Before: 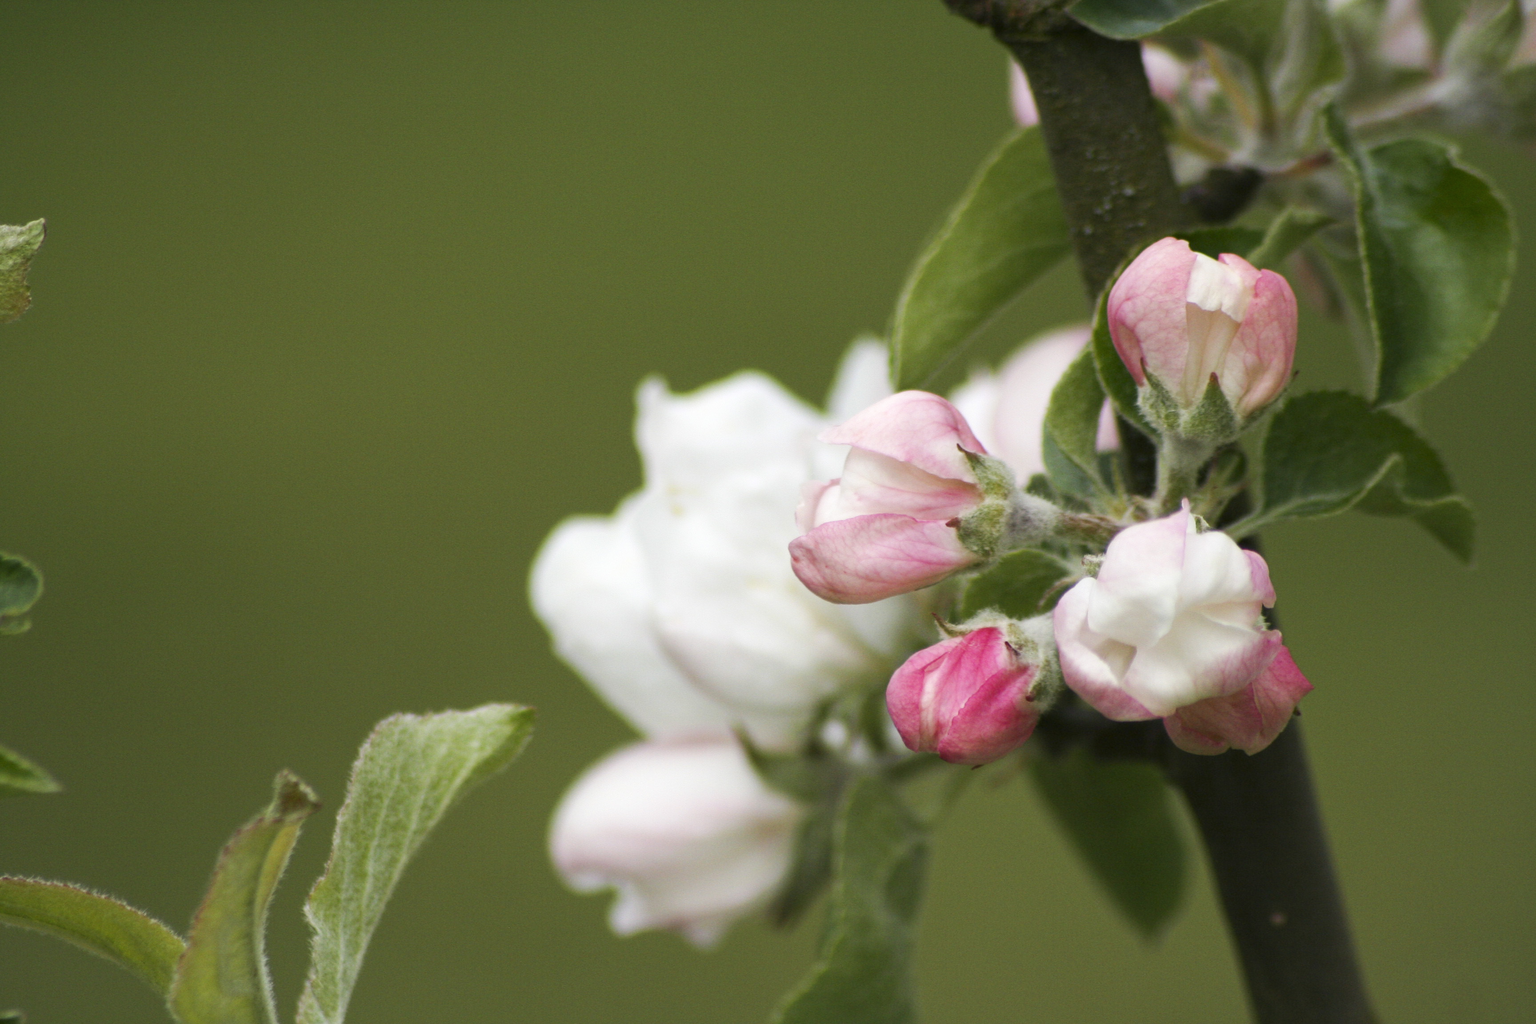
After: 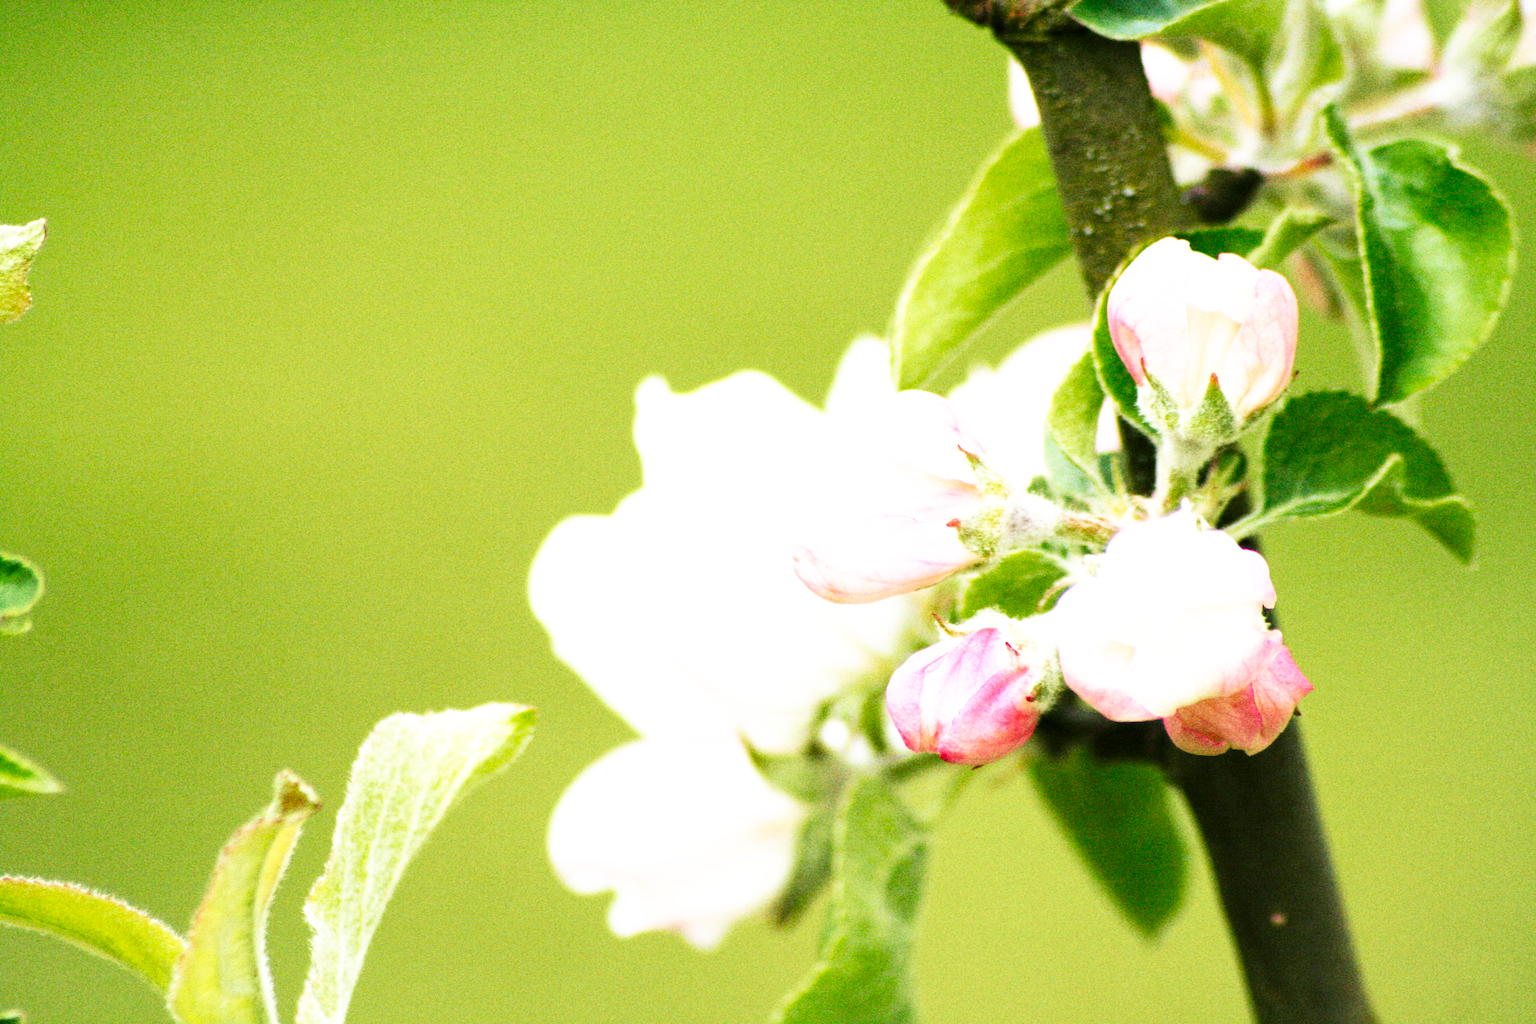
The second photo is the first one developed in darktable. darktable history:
grain: coarseness 22.88 ISO
base curve: curves: ch0 [(0, 0) (0.007, 0.004) (0.027, 0.03) (0.046, 0.07) (0.207, 0.54) (0.442, 0.872) (0.673, 0.972) (1, 1)], preserve colors none
exposure: black level correction 0.001, exposure 1.05 EV, compensate exposure bias true, compensate highlight preservation false
velvia: strength 27%
